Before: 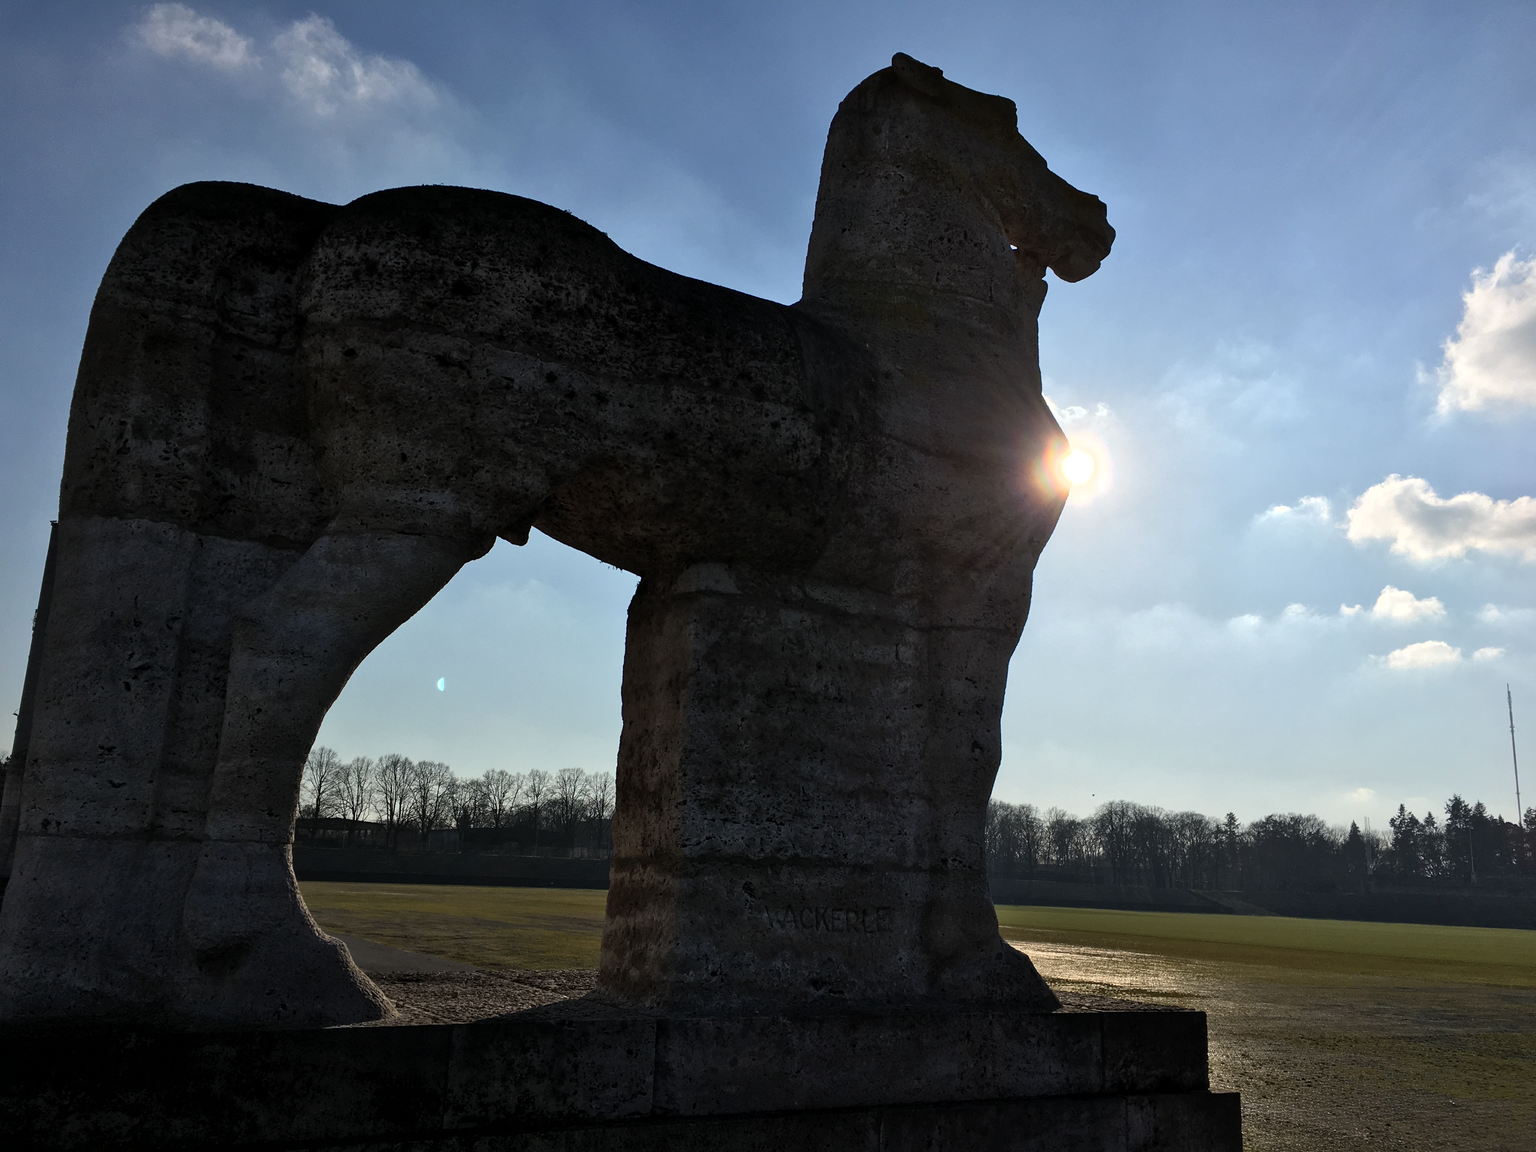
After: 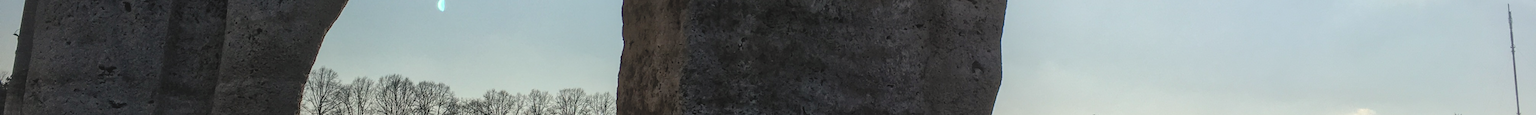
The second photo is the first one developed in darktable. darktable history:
crop and rotate: top 59.084%, bottom 30.916%
color correction: highlights a* 0.816, highlights b* 2.78, saturation 1.1
color balance rgb: global vibrance 10%
local contrast: highlights 0%, shadows 0%, detail 133%
contrast brightness saturation: contrast -0.15, brightness 0.05, saturation -0.12
exposure: black level correction 0.001, exposure 0.14 EV, compensate highlight preservation false
